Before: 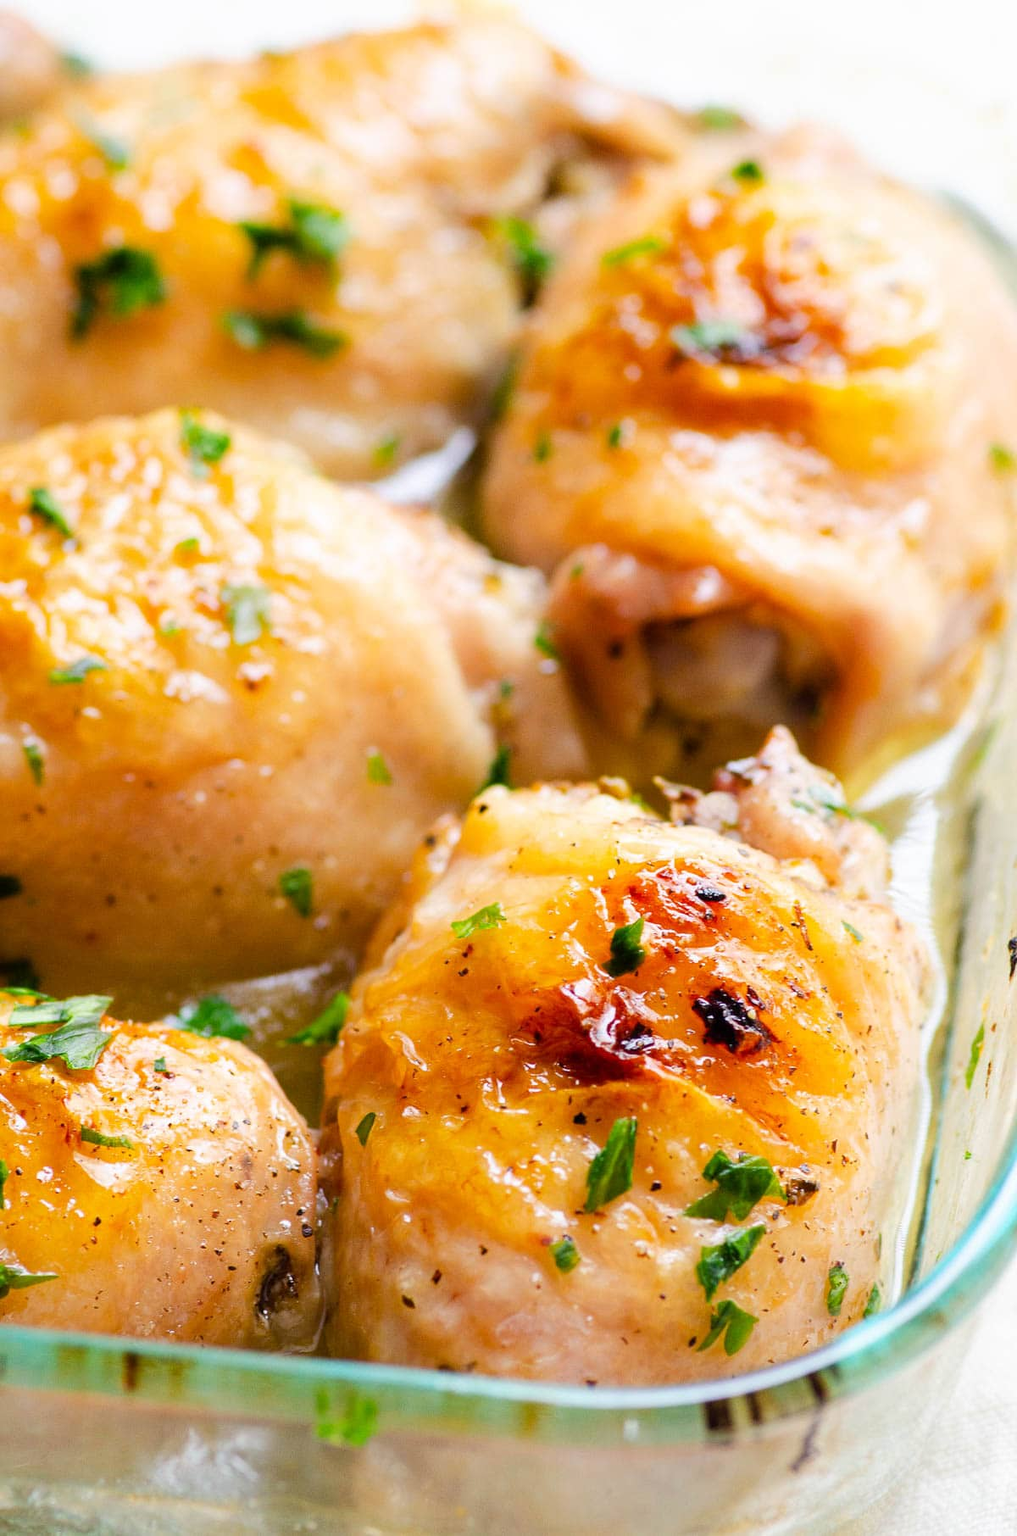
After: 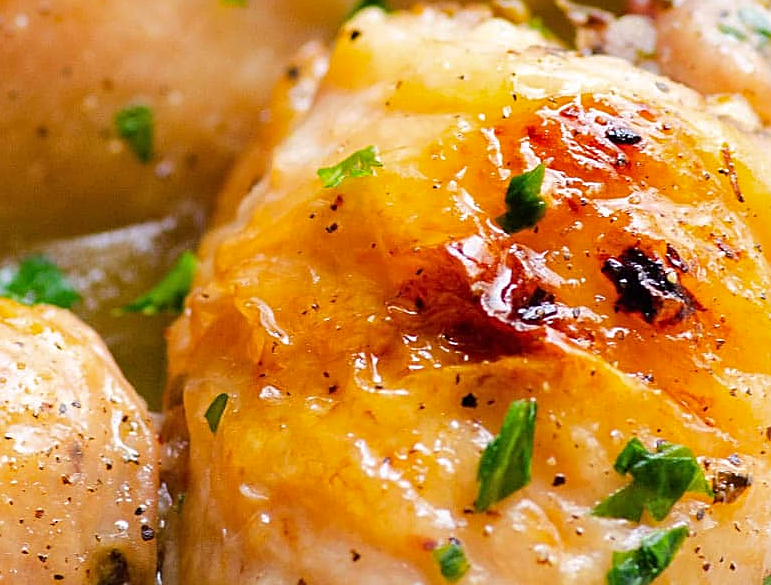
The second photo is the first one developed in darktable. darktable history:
shadows and highlights: shadows 9.28, white point adjustment 0.819, highlights -38.68
crop: left 17.989%, top 50.765%, right 17.692%, bottom 16.914%
sharpen: on, module defaults
